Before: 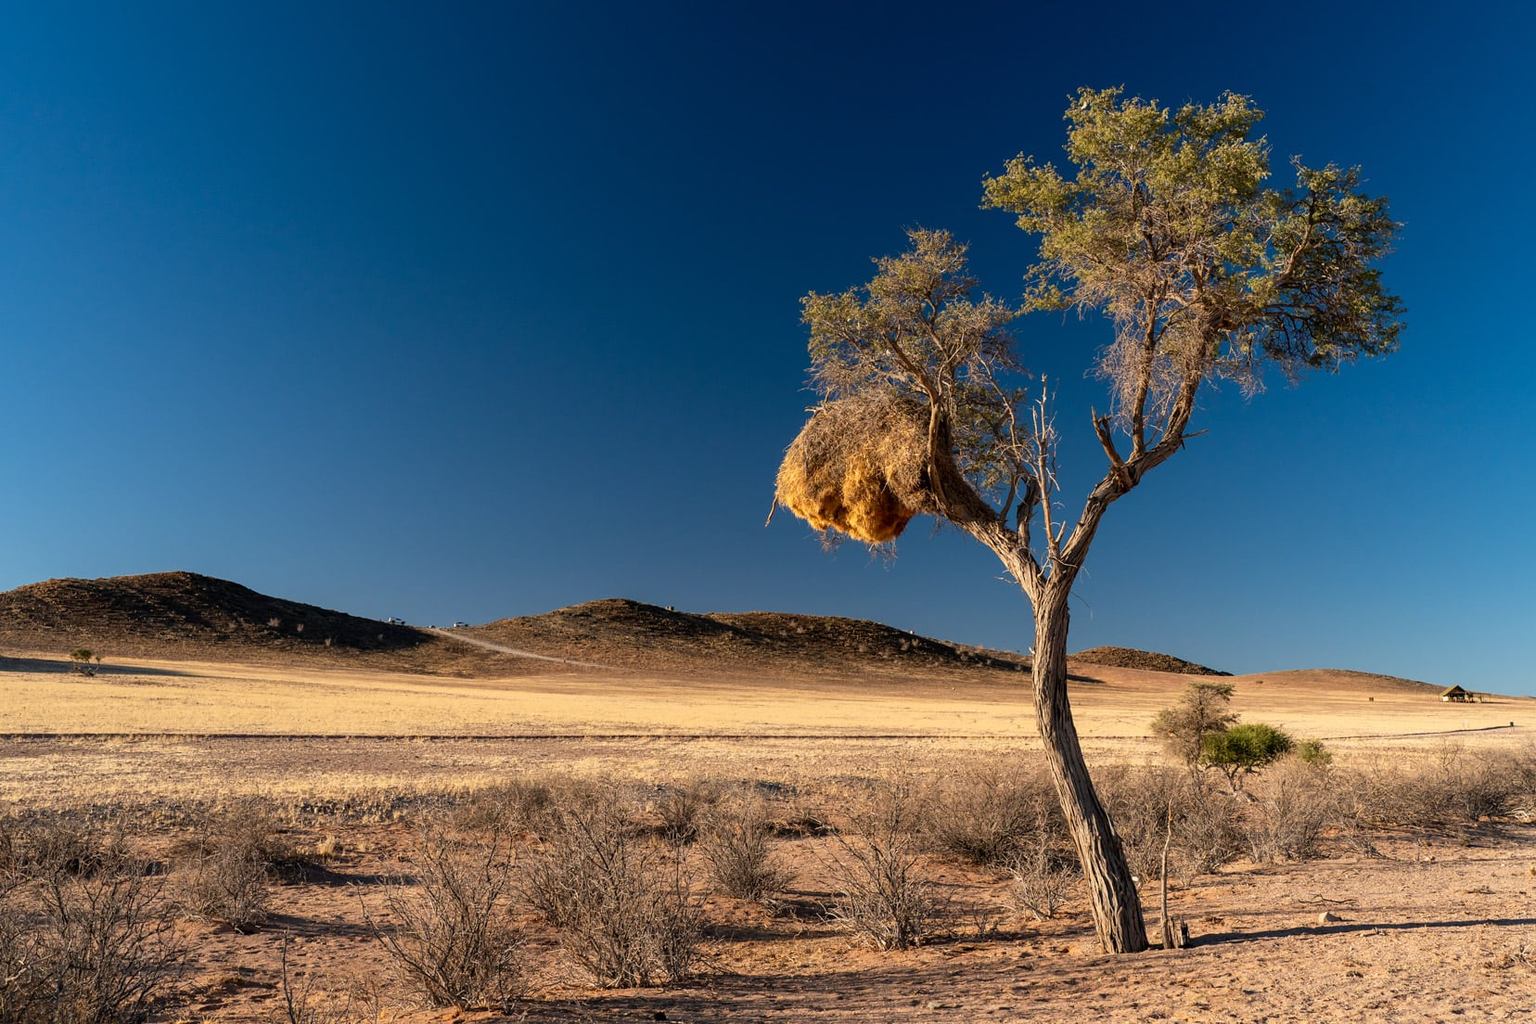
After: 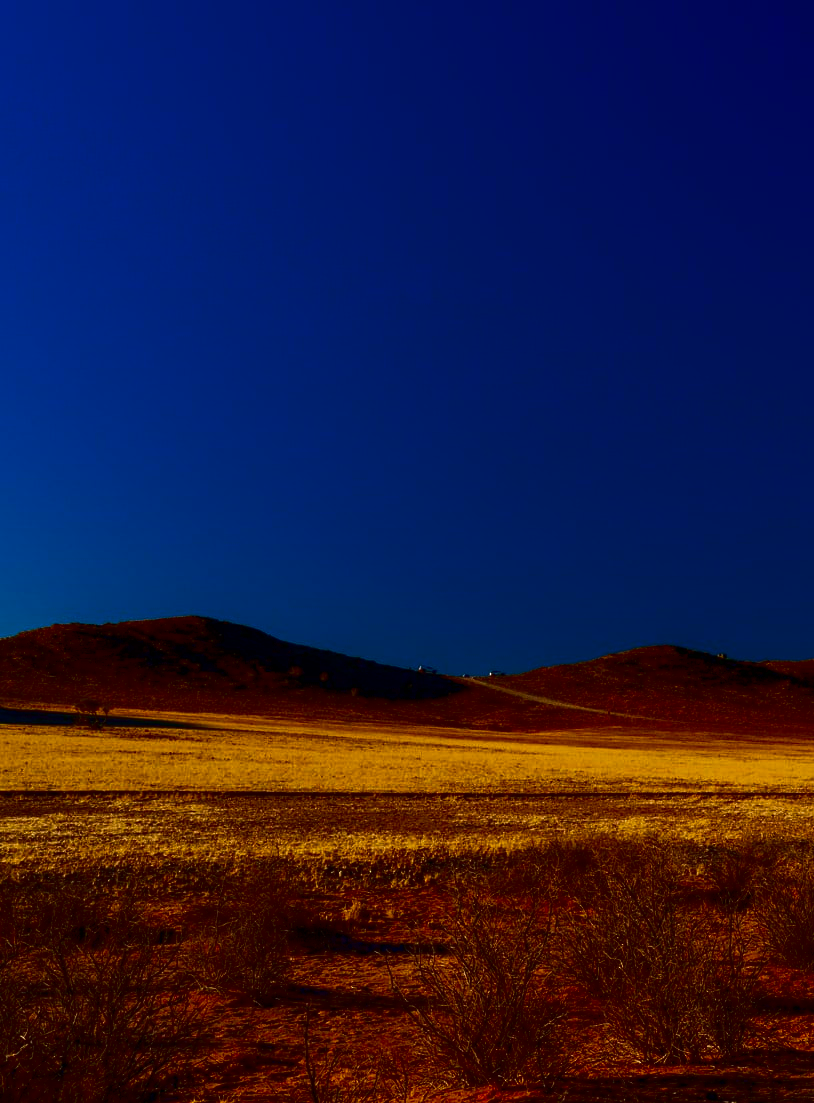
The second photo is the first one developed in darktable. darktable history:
crop and rotate: left 0%, top 0%, right 50.845%
contrast brightness saturation: brightness -1, saturation 1
